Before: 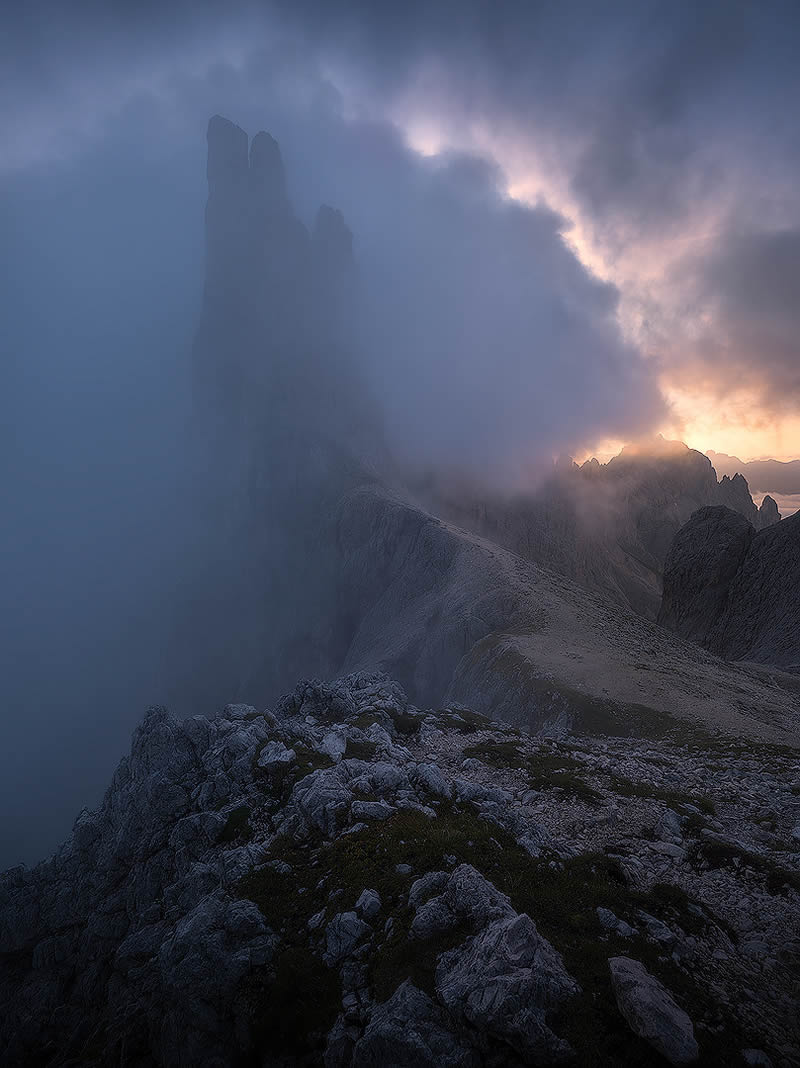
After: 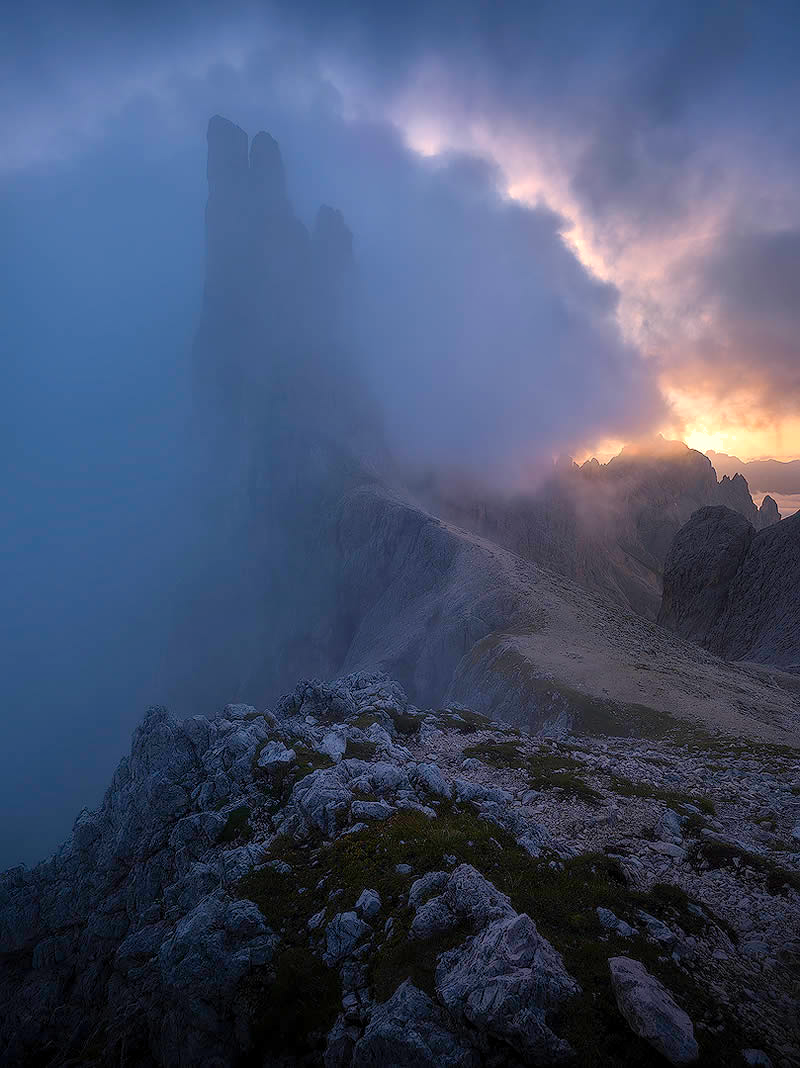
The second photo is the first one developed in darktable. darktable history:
exposure: black level correction 0.001, exposure 0.193 EV, compensate exposure bias true, compensate highlight preservation false
shadows and highlights: shadows 29.89
color correction: highlights b* 0.004, saturation 1.15
color balance rgb: perceptual saturation grading › global saturation 13.584%, perceptual saturation grading › highlights -25.782%, perceptual saturation grading › shadows 29.737%, global vibrance 20%
